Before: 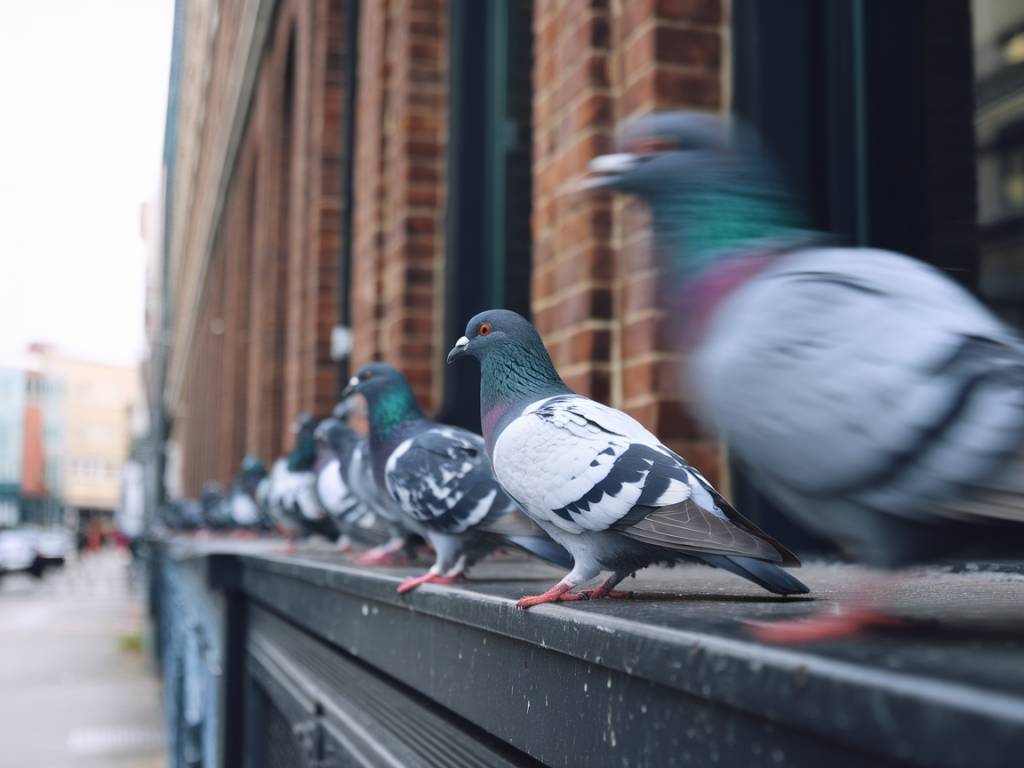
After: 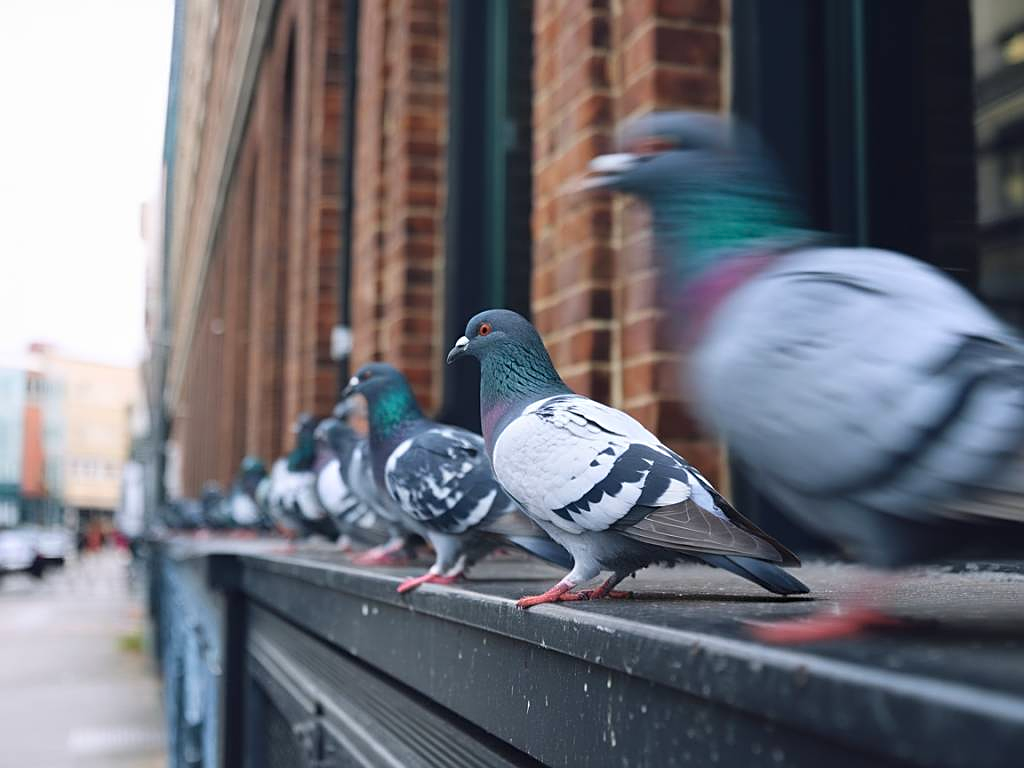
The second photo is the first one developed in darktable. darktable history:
color correction: saturation 1.1
sharpen: on, module defaults
tone equalizer: on, module defaults
